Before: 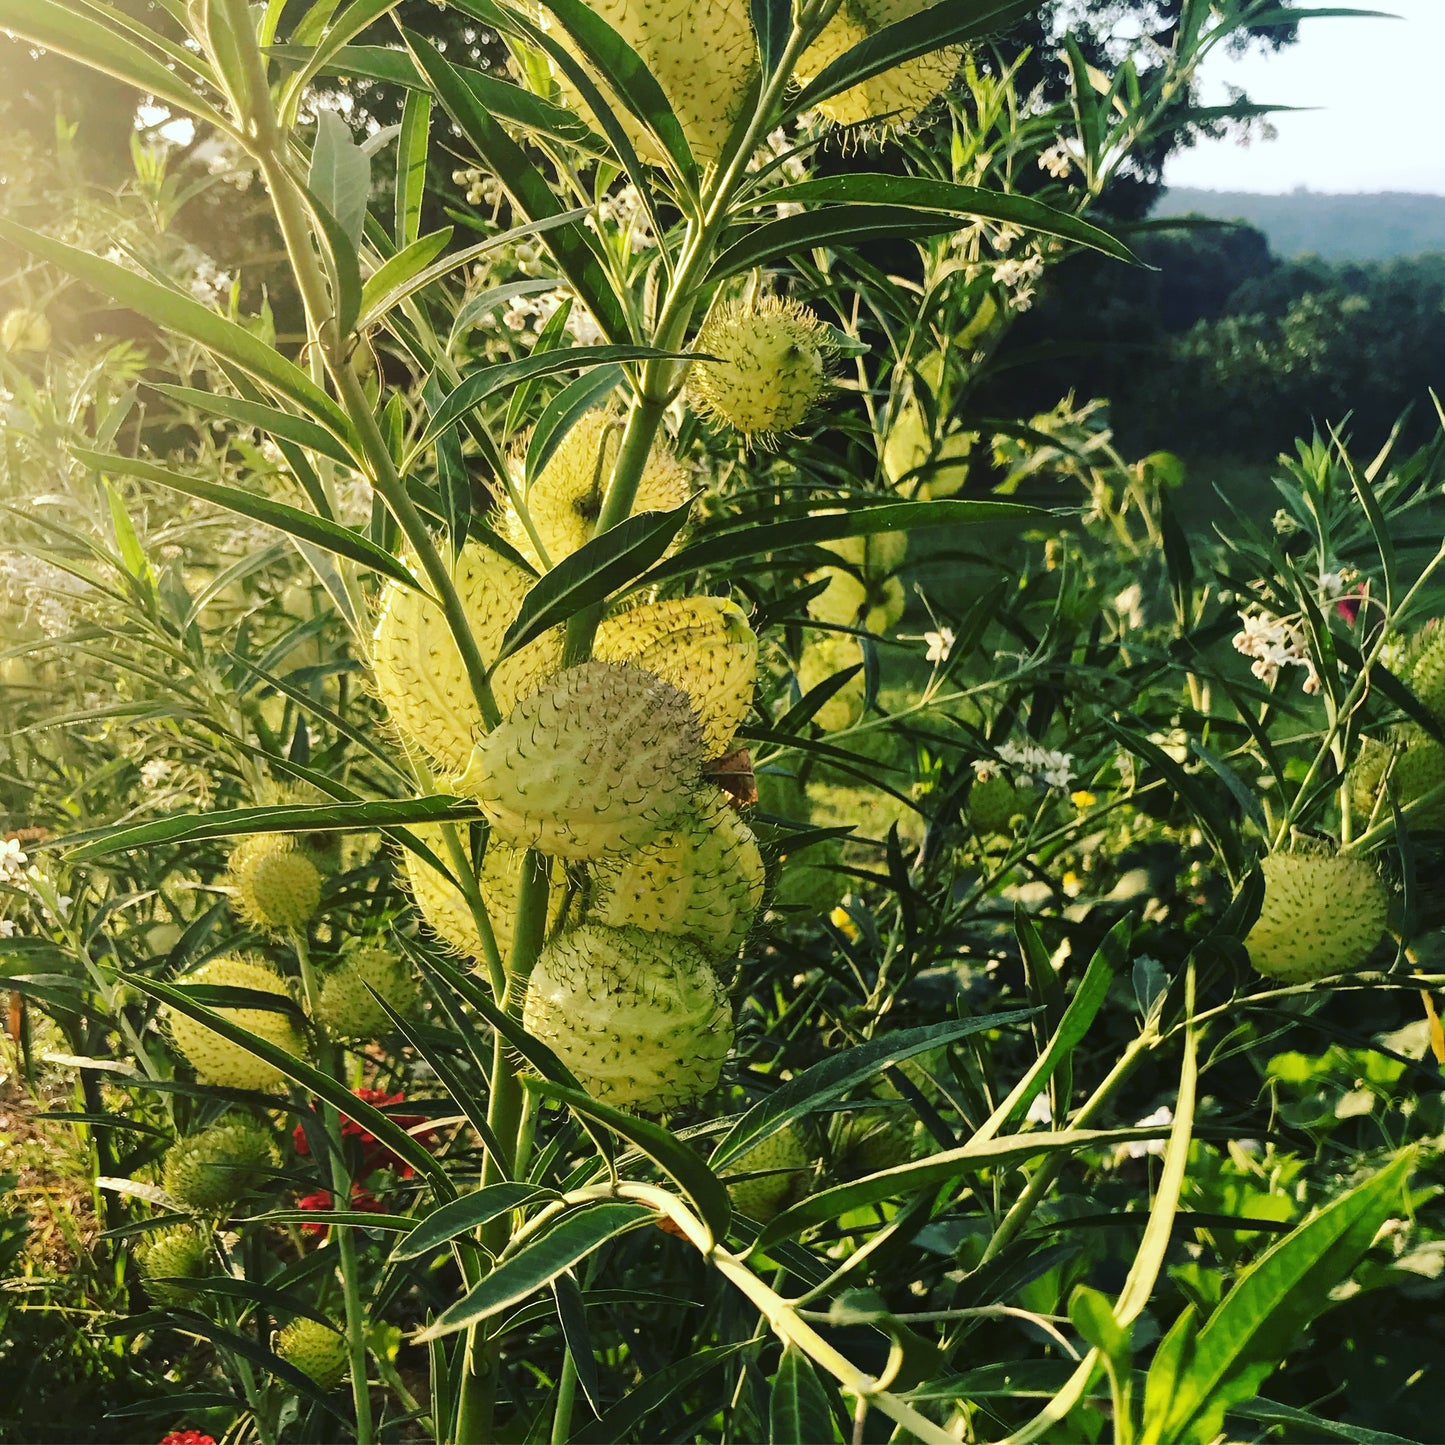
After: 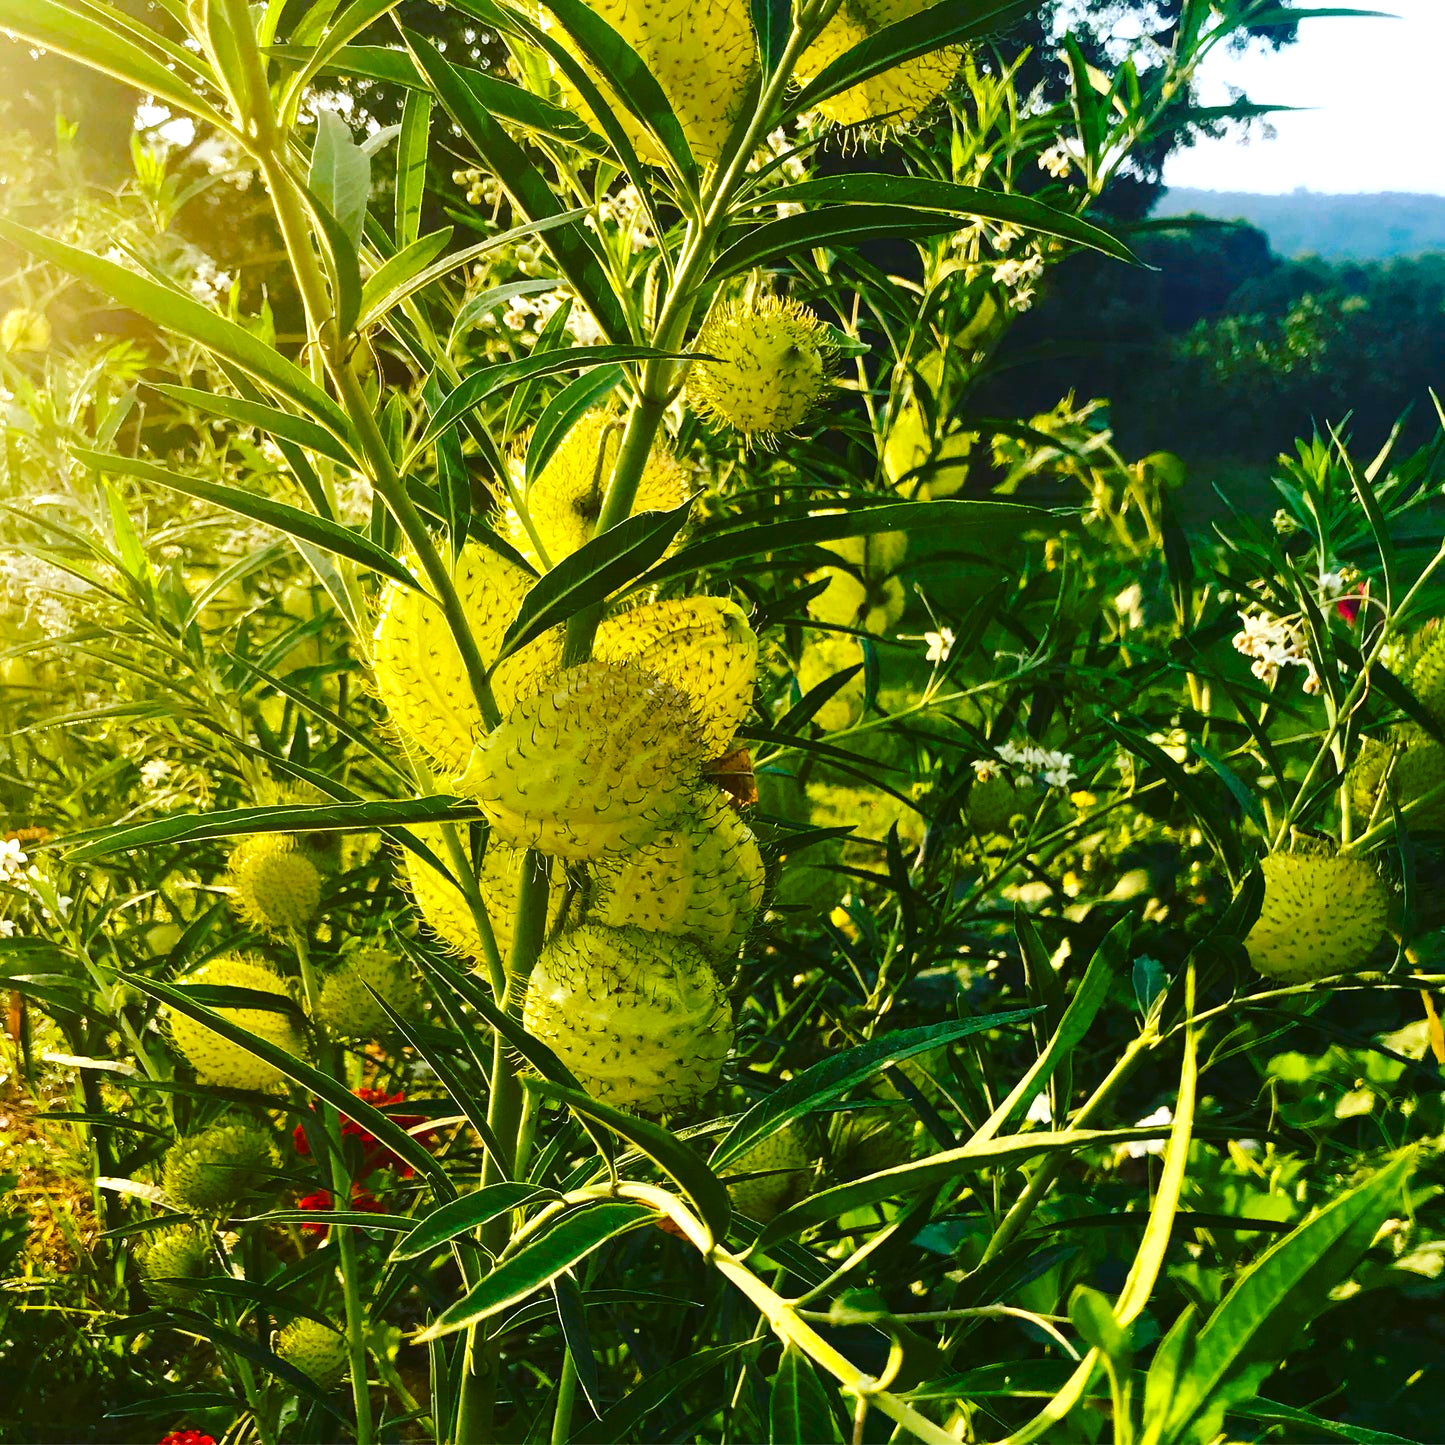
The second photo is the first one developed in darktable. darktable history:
color balance rgb: power › hue 63.14°, highlights gain › luminance 16.425%, highlights gain › chroma 2.949%, highlights gain › hue 259.62°, linear chroma grading › global chroma 24.925%, perceptual saturation grading › global saturation 39.505%, perceptual saturation grading › highlights -25.226%, perceptual saturation grading › mid-tones 34.694%, perceptual saturation grading › shadows 34.646%, perceptual brilliance grading › highlights 10.745%, perceptual brilliance grading › shadows -10.478%, contrast -9.562%
